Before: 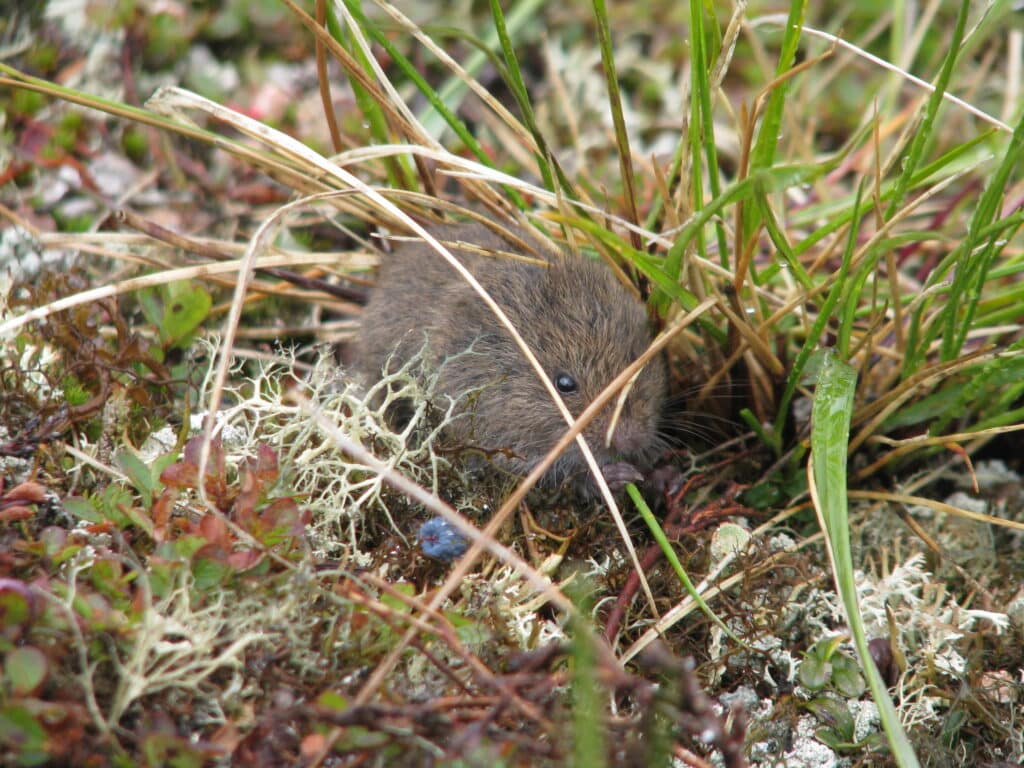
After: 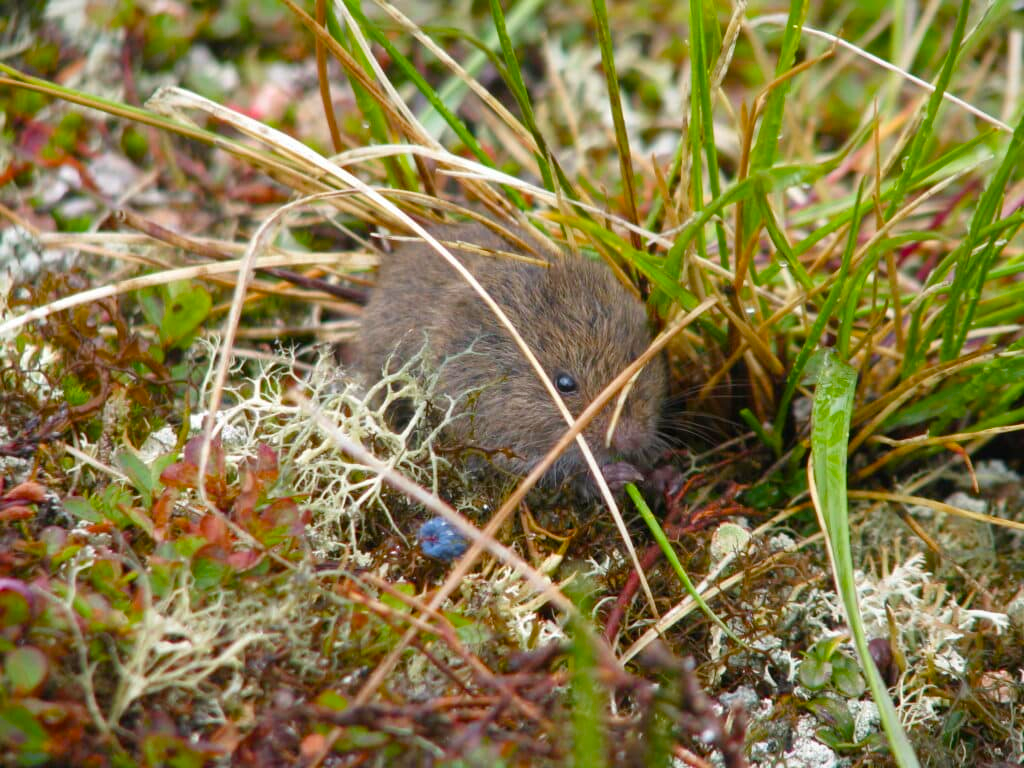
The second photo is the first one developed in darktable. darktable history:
color balance rgb: linear chroma grading › global chroma 15.12%, perceptual saturation grading › global saturation 20%, perceptual saturation grading › highlights -25.338%, perceptual saturation grading › shadows 24.908%, global vibrance 20%
vignetting: fall-off start 99.25%, fall-off radius 70.65%, brightness -0.25, saturation 0.132, width/height ratio 1.174
